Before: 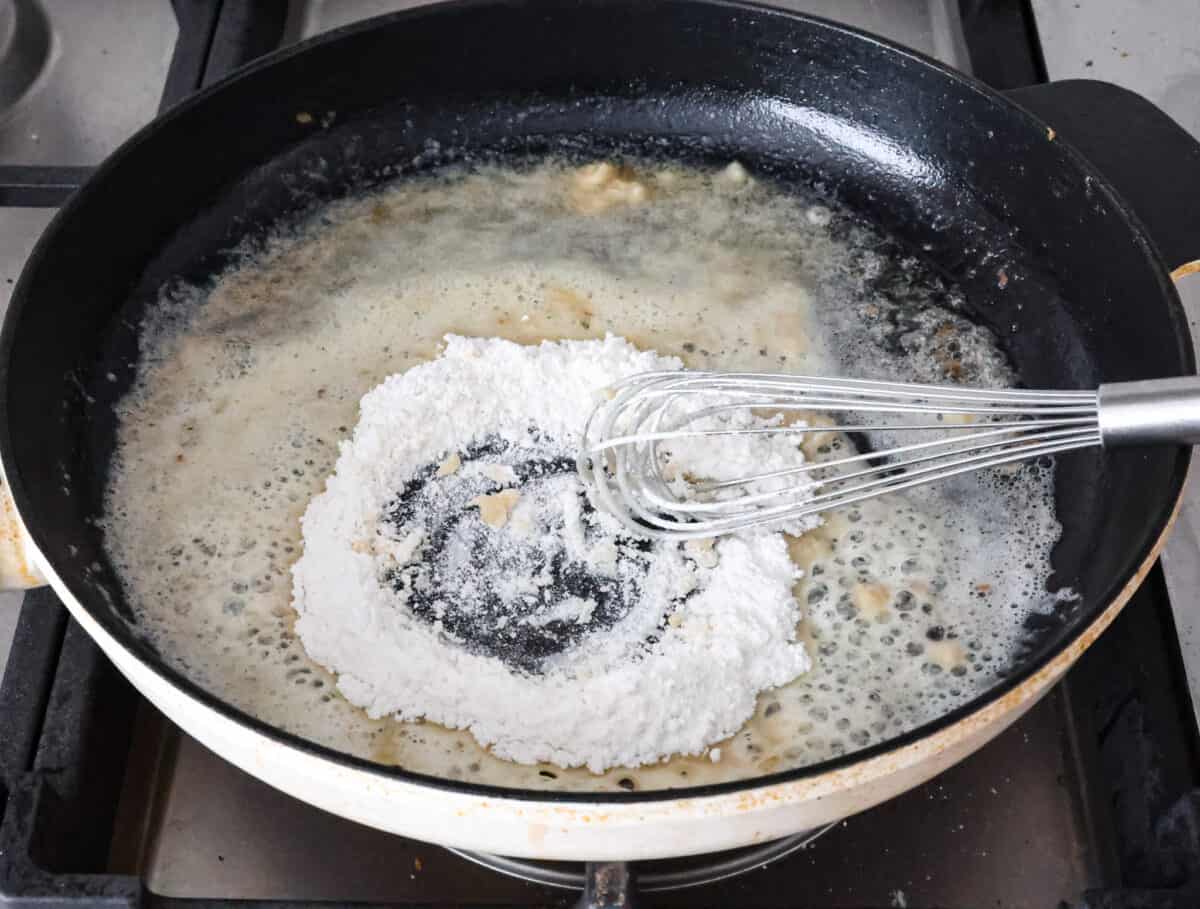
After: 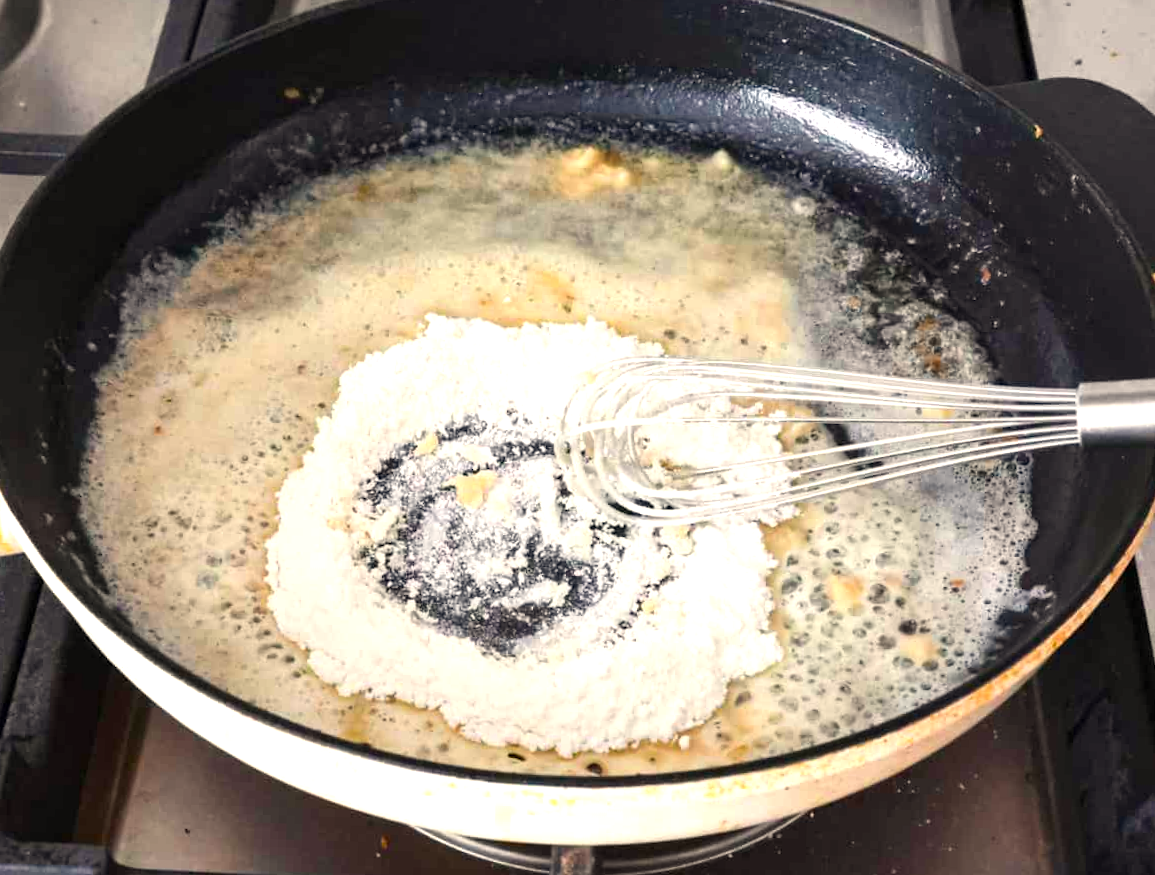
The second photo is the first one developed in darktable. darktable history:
color balance rgb: saturation formula JzAzBz (2021)
color zones: curves: ch0 [(0, 0.613) (0.01, 0.613) (0.245, 0.448) (0.498, 0.529) (0.642, 0.665) (0.879, 0.777) (0.99, 0.613)]; ch1 [(0, 0) (0.143, 0) (0.286, 0) (0.429, 0) (0.571, 0) (0.714, 0) (0.857, 0)], mix -138.01%
exposure: exposure 0.556 EV, compensate highlight preservation false
white balance: red 1.045, blue 0.932
crop and rotate: angle -1.69°
